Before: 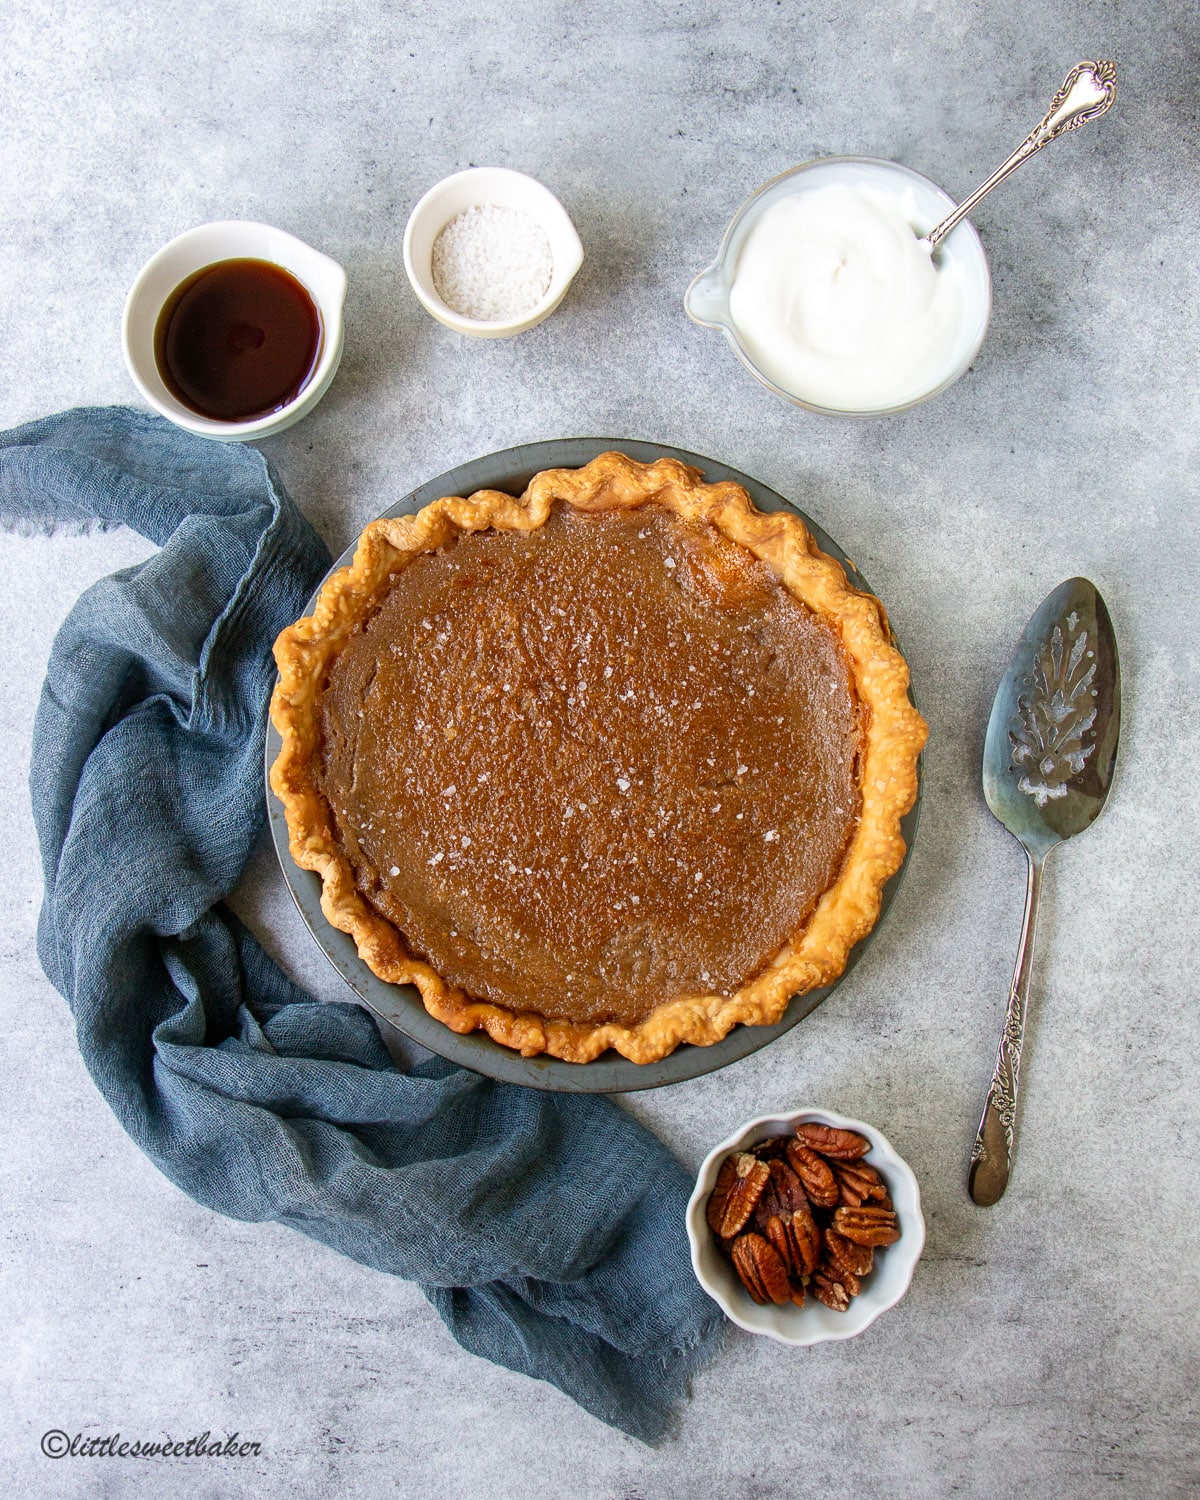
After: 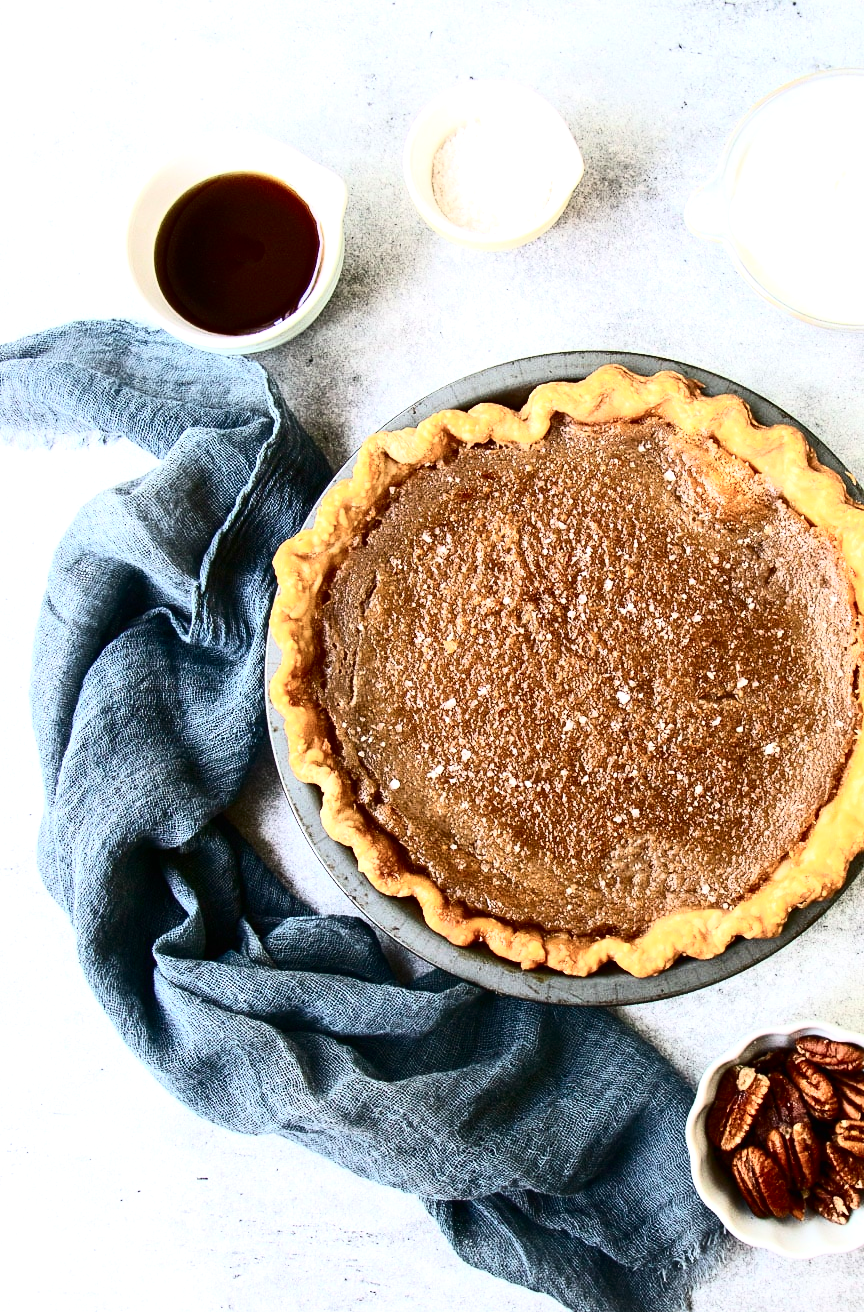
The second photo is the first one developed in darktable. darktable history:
contrast brightness saturation: contrast 0.5, saturation -0.1
crop: top 5.803%, right 27.864%, bottom 5.804%
exposure: black level correction -0.002, exposure 0.708 EV, compensate exposure bias true, compensate highlight preservation false
